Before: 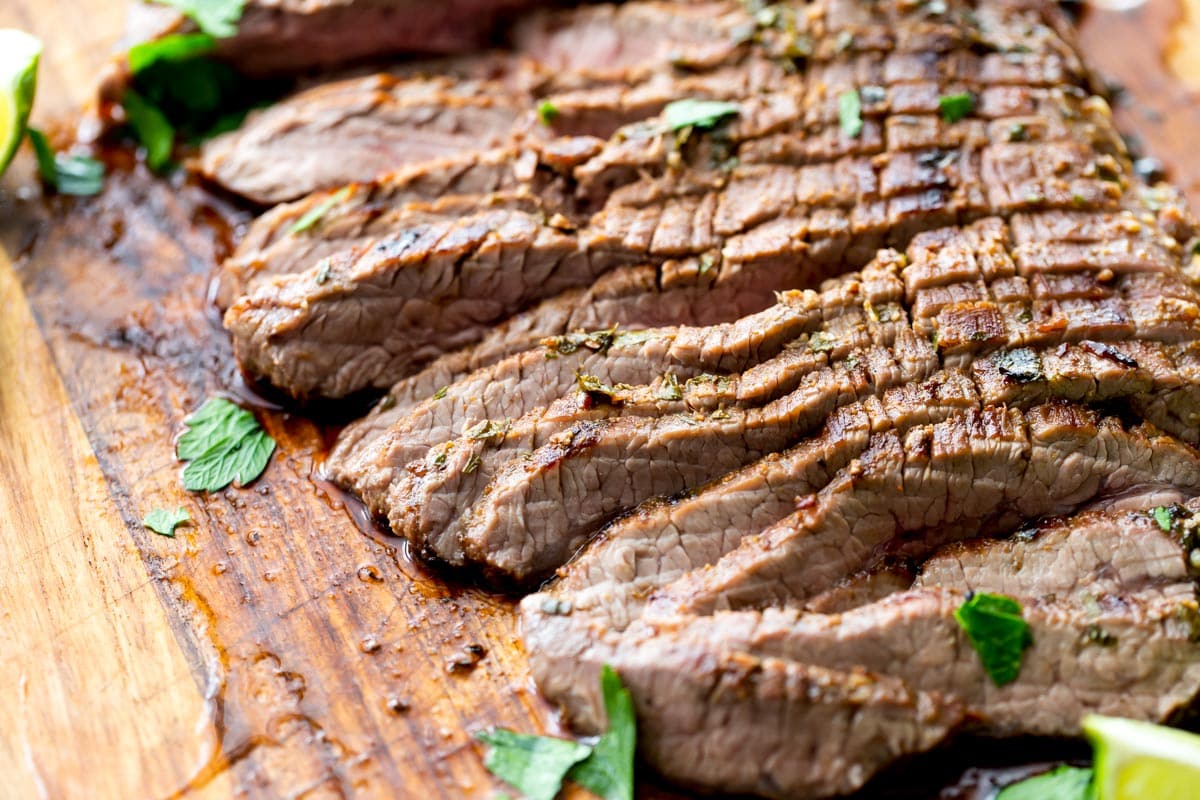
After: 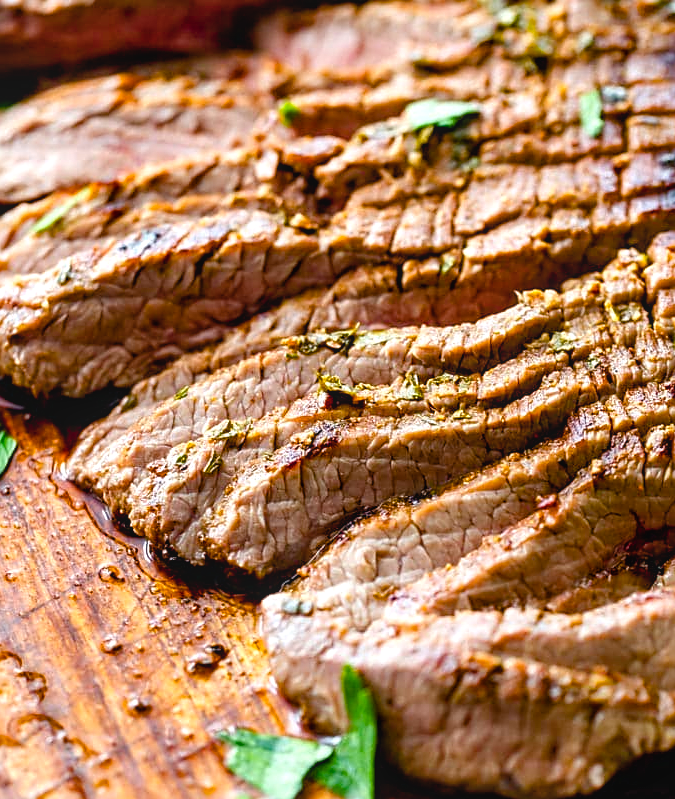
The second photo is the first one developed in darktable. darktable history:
local contrast: detail 109%
sharpen: on, module defaults
crop: left 21.616%, right 22.072%, bottom 0.012%
color balance rgb: linear chroma grading › shadows -9.559%, linear chroma grading › global chroma 20.077%, perceptual saturation grading › global saturation 20%, perceptual saturation grading › highlights -25.381%, perceptual saturation grading › shadows 49.907%, perceptual brilliance grading › highlights 7.712%, perceptual brilliance grading › mid-tones 3.225%, perceptual brilliance grading › shadows 1.472%
shadows and highlights: shadows 37.84, highlights -28.05, soften with gaussian
